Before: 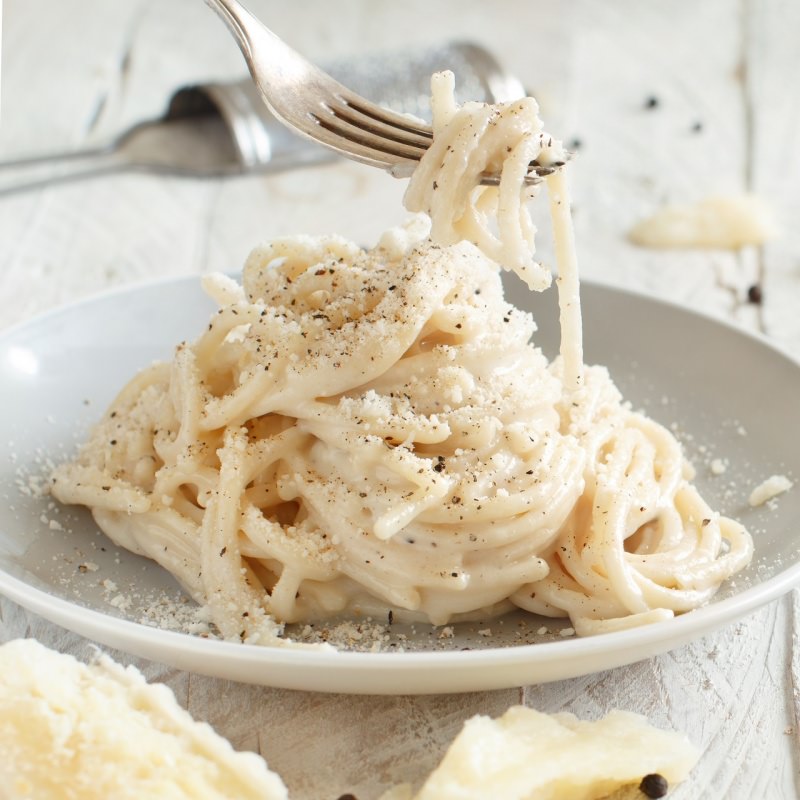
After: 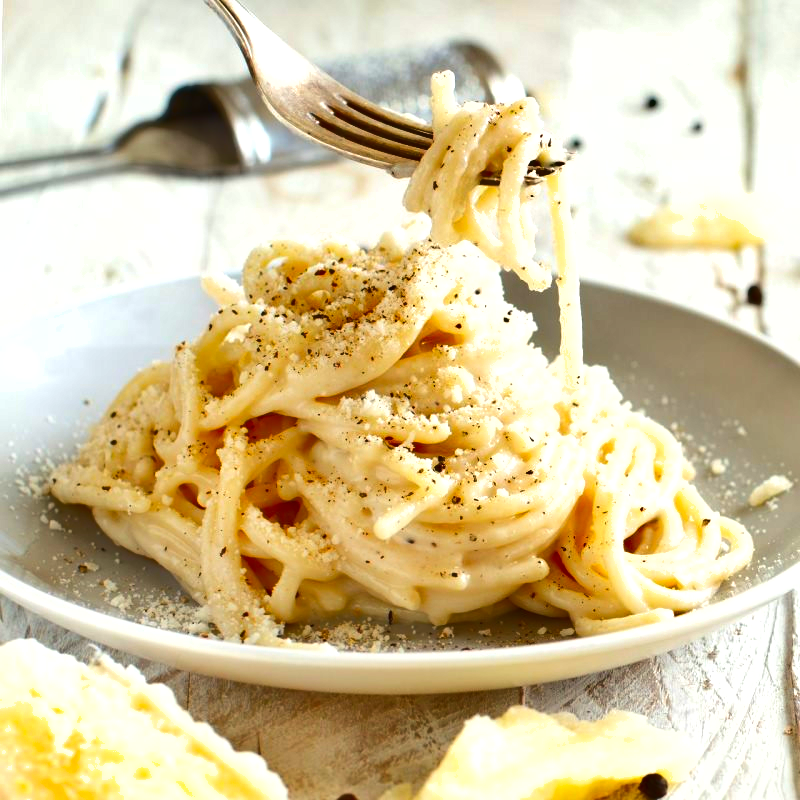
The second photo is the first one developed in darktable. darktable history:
color correction: saturation 1.8
tone equalizer: -8 EV -0.417 EV, -7 EV -0.389 EV, -6 EV -0.333 EV, -5 EV -0.222 EV, -3 EV 0.222 EV, -2 EV 0.333 EV, -1 EV 0.389 EV, +0 EV 0.417 EV, edges refinement/feathering 500, mask exposure compensation -1.57 EV, preserve details no
shadows and highlights: shadows 60, soften with gaussian
